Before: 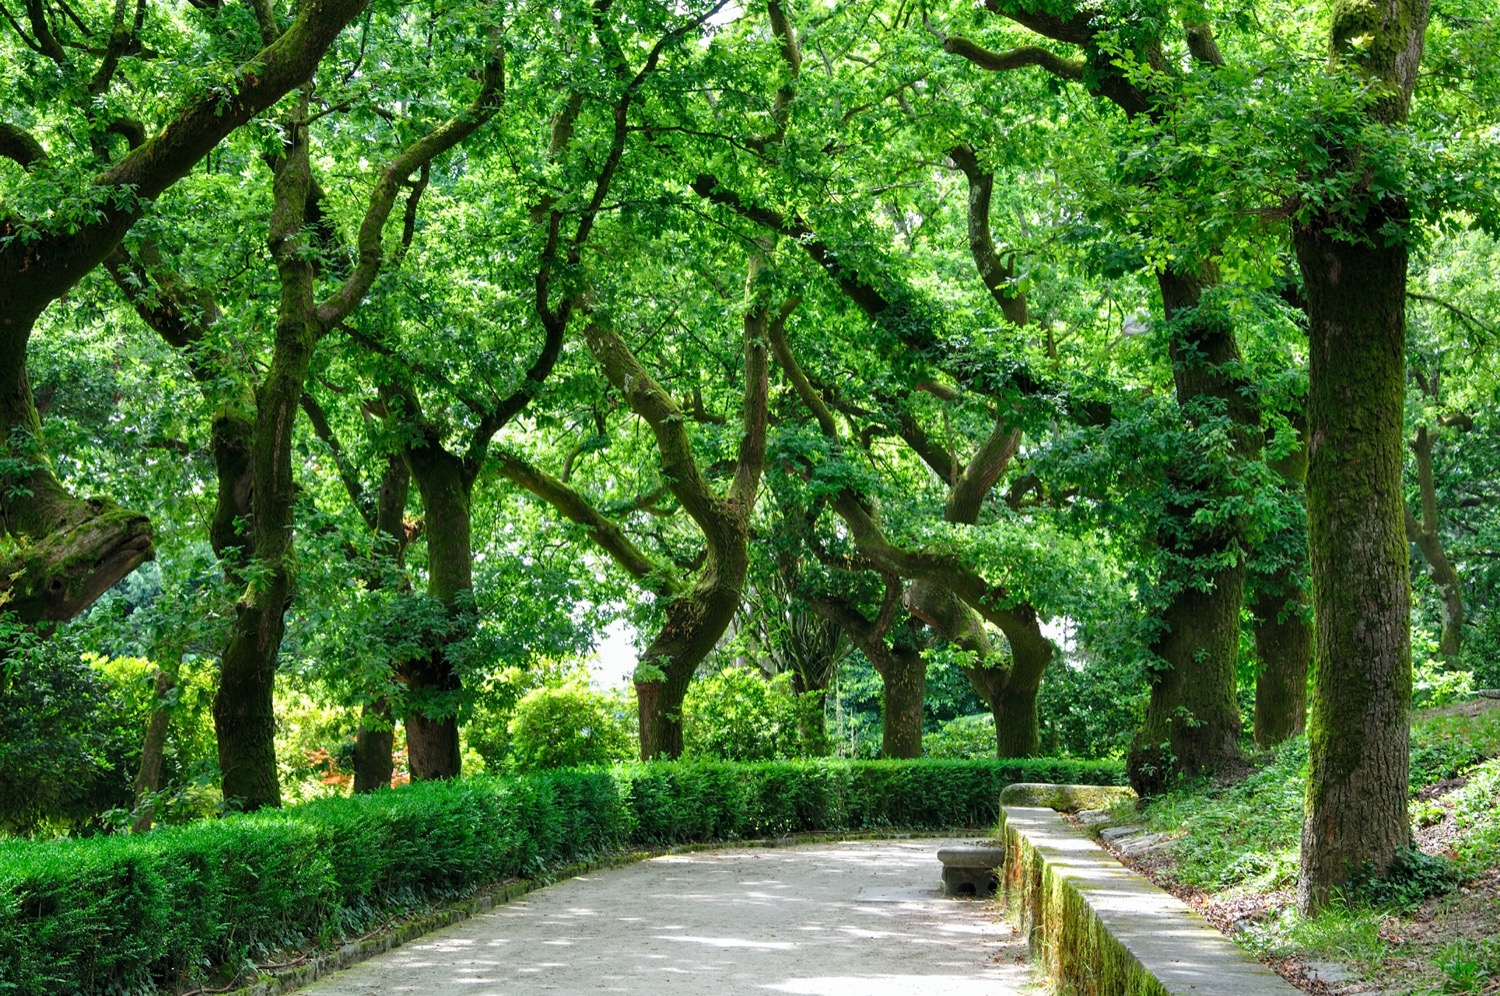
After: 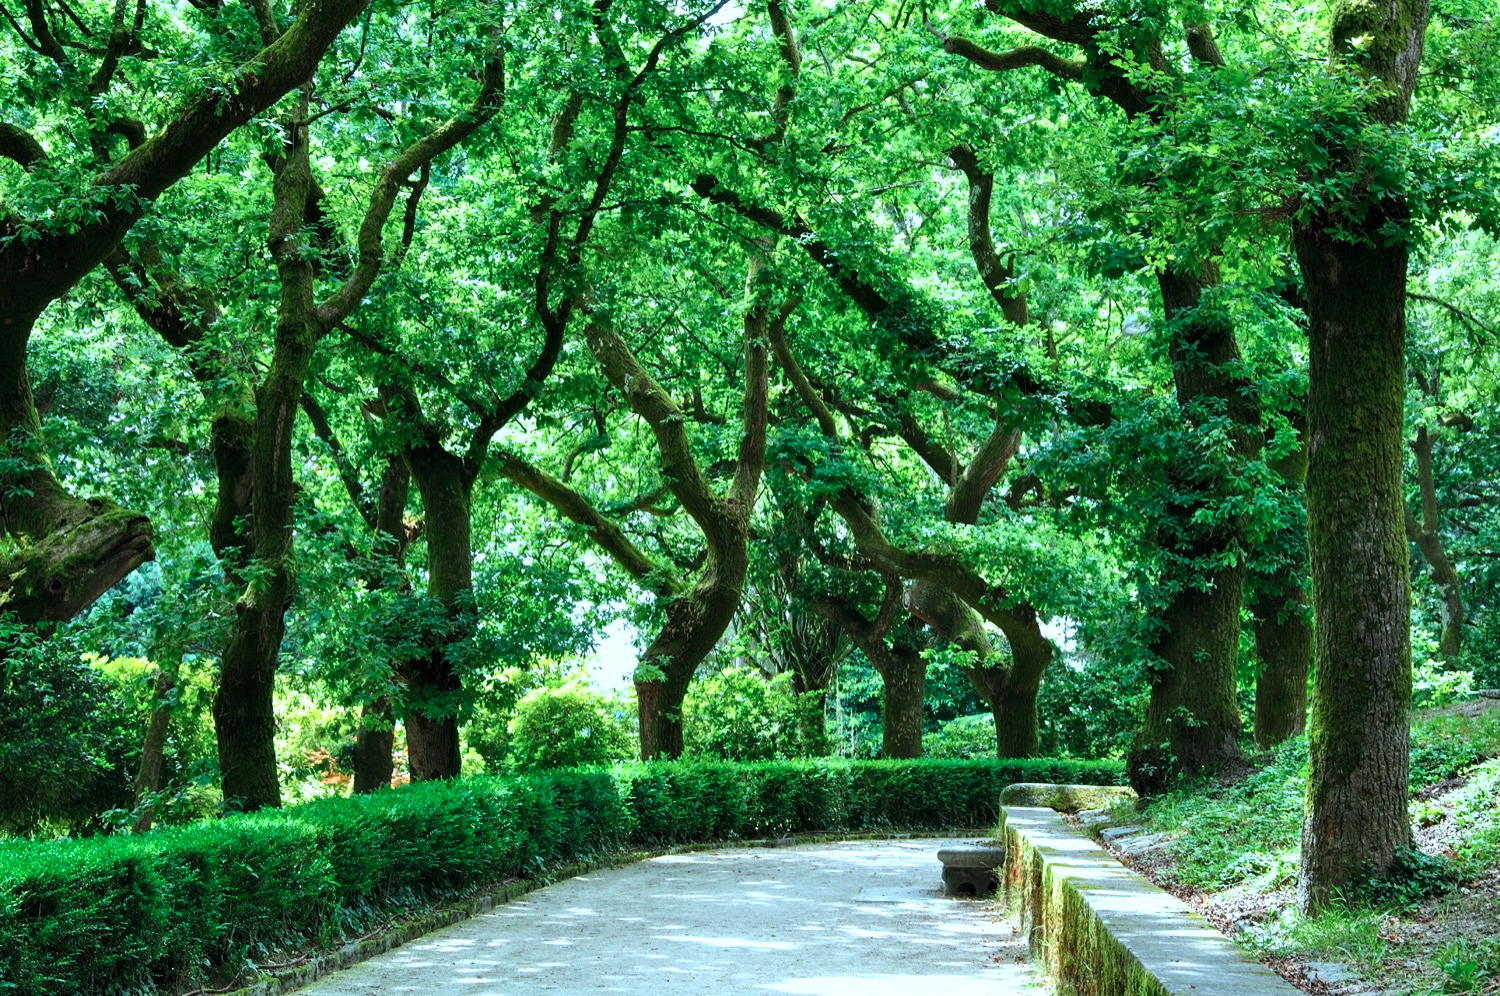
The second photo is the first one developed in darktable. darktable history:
tone equalizer: -8 EV -0.417 EV, -7 EV -0.389 EV, -6 EV -0.333 EV, -5 EV -0.222 EV, -3 EV 0.222 EV, -2 EV 0.333 EV, -1 EV 0.389 EV, +0 EV 0.417 EV, edges refinement/feathering 500, mask exposure compensation -1.57 EV, preserve details no
color correction: highlights a* -11.71, highlights b* -15.58
